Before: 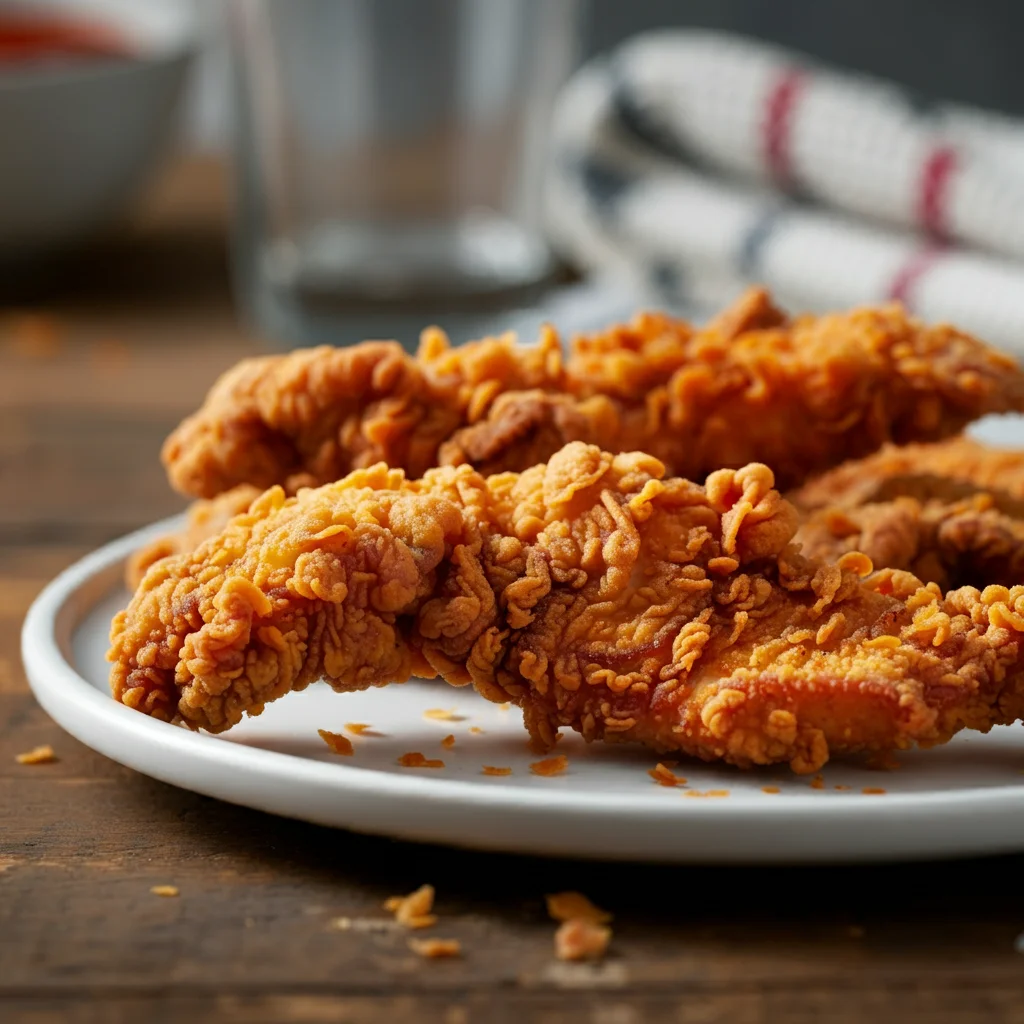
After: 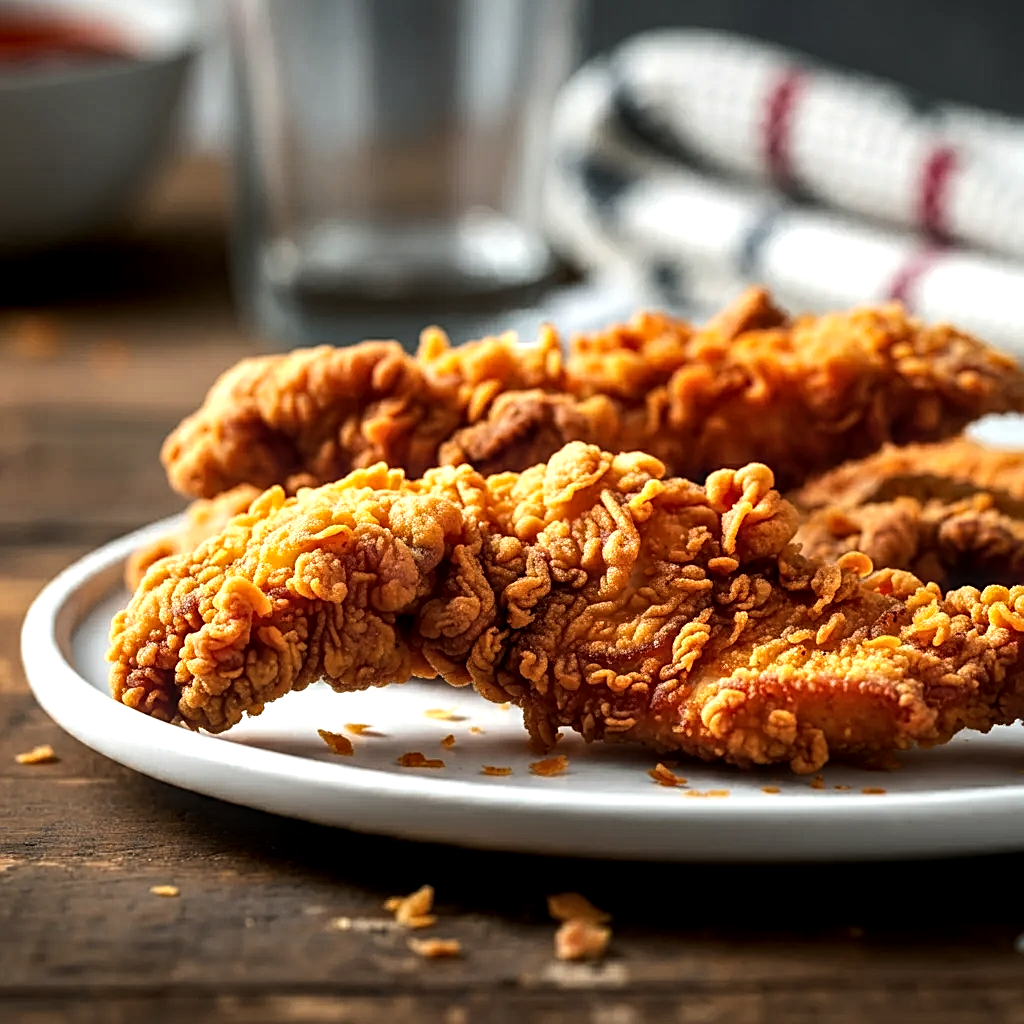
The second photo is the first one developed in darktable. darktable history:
local contrast: detail 130%
tone equalizer: -8 EV -0.75 EV, -7 EV -0.7 EV, -6 EV -0.6 EV, -5 EV -0.4 EV, -3 EV 0.4 EV, -2 EV 0.6 EV, -1 EV 0.7 EV, +0 EV 0.75 EV, edges refinement/feathering 500, mask exposure compensation -1.57 EV, preserve details no
sharpen: on, module defaults
